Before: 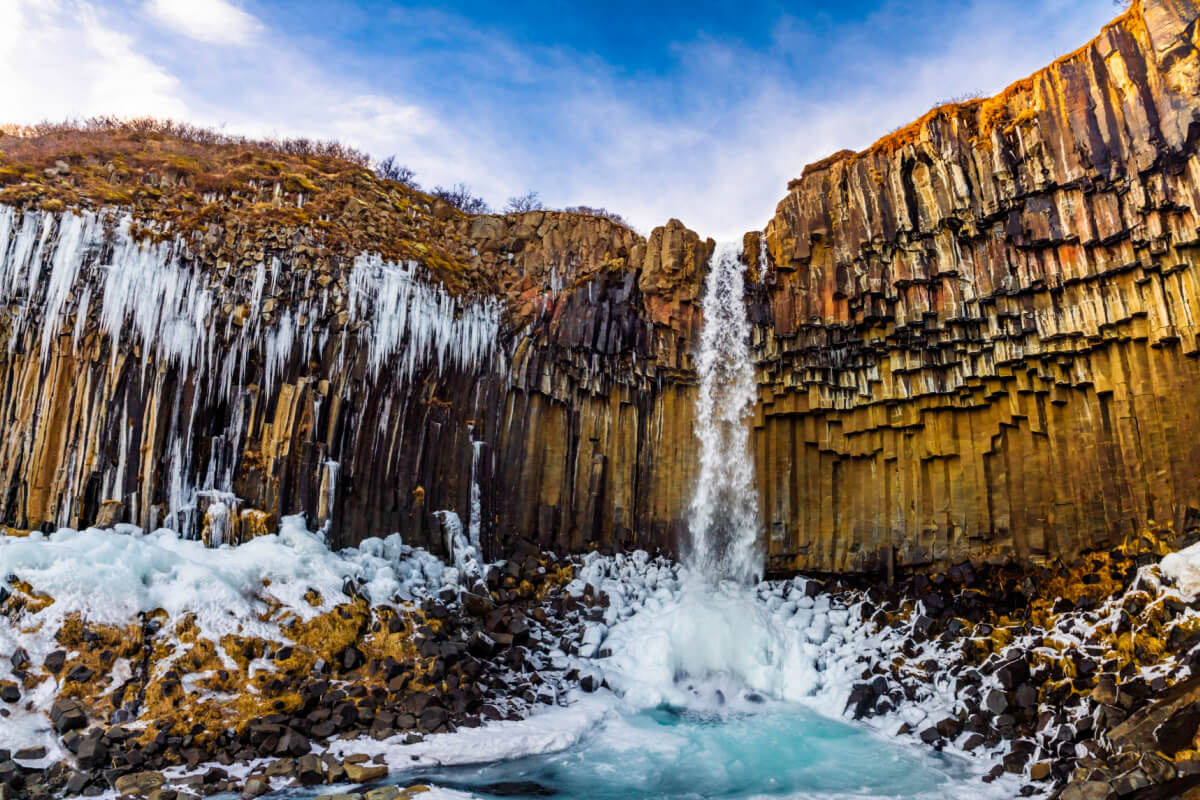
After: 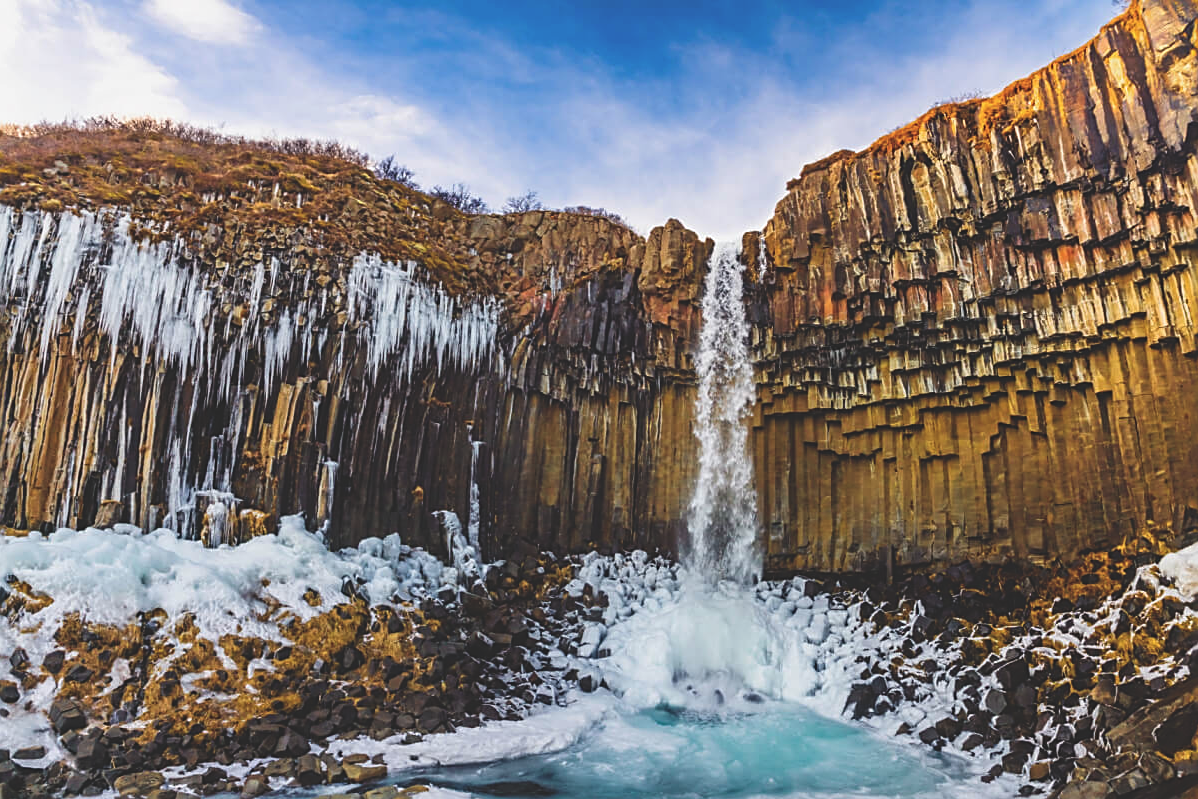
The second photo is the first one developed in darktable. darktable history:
crop and rotate: left 0.126%
sharpen: on, module defaults
exposure: black level correction -0.025, exposure -0.117 EV, compensate highlight preservation false
